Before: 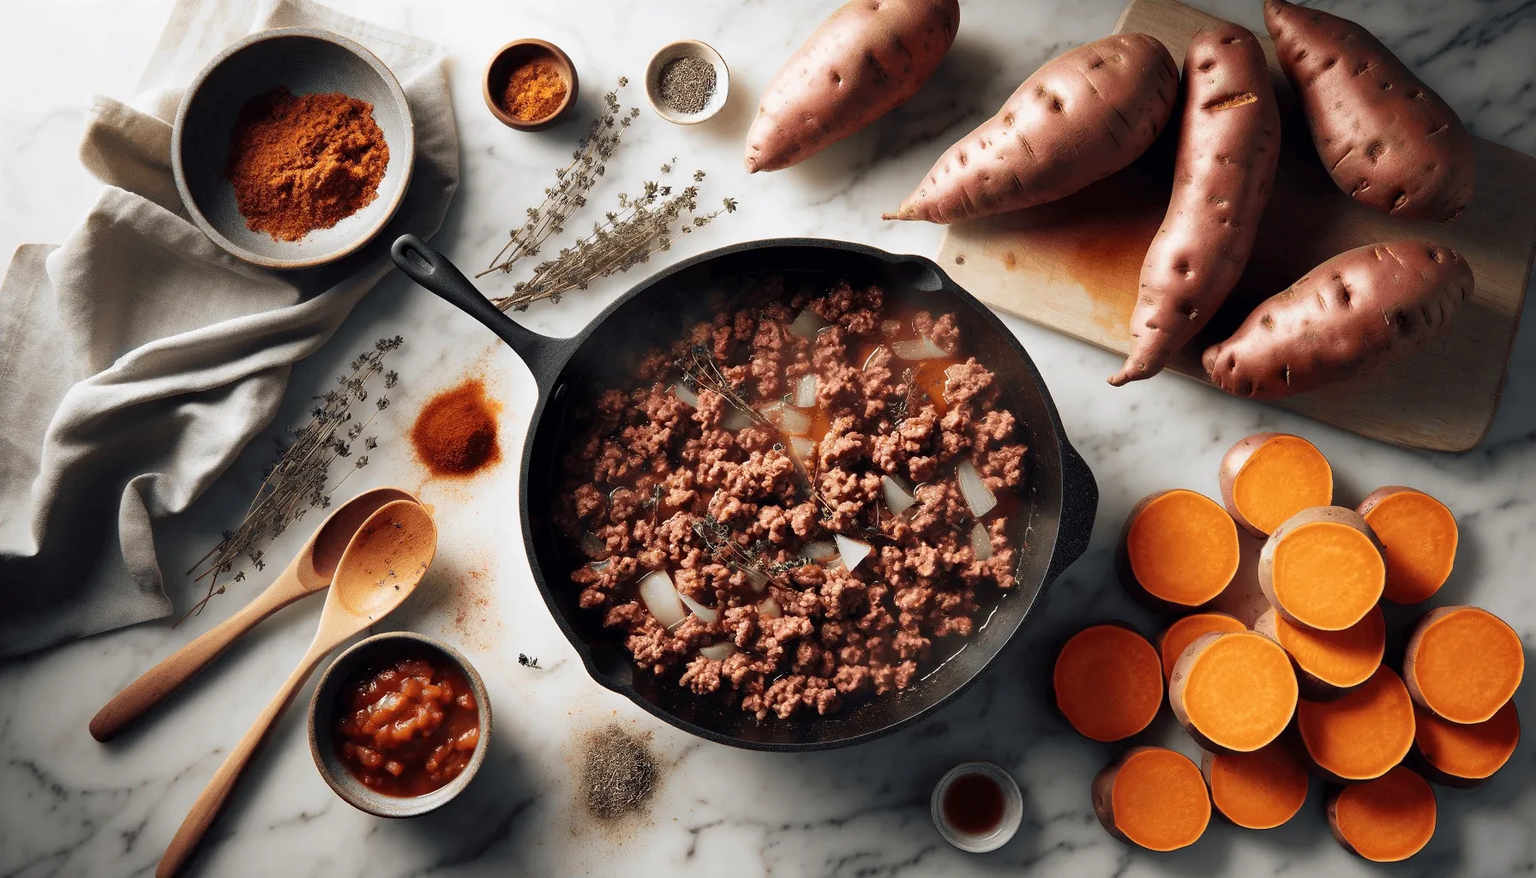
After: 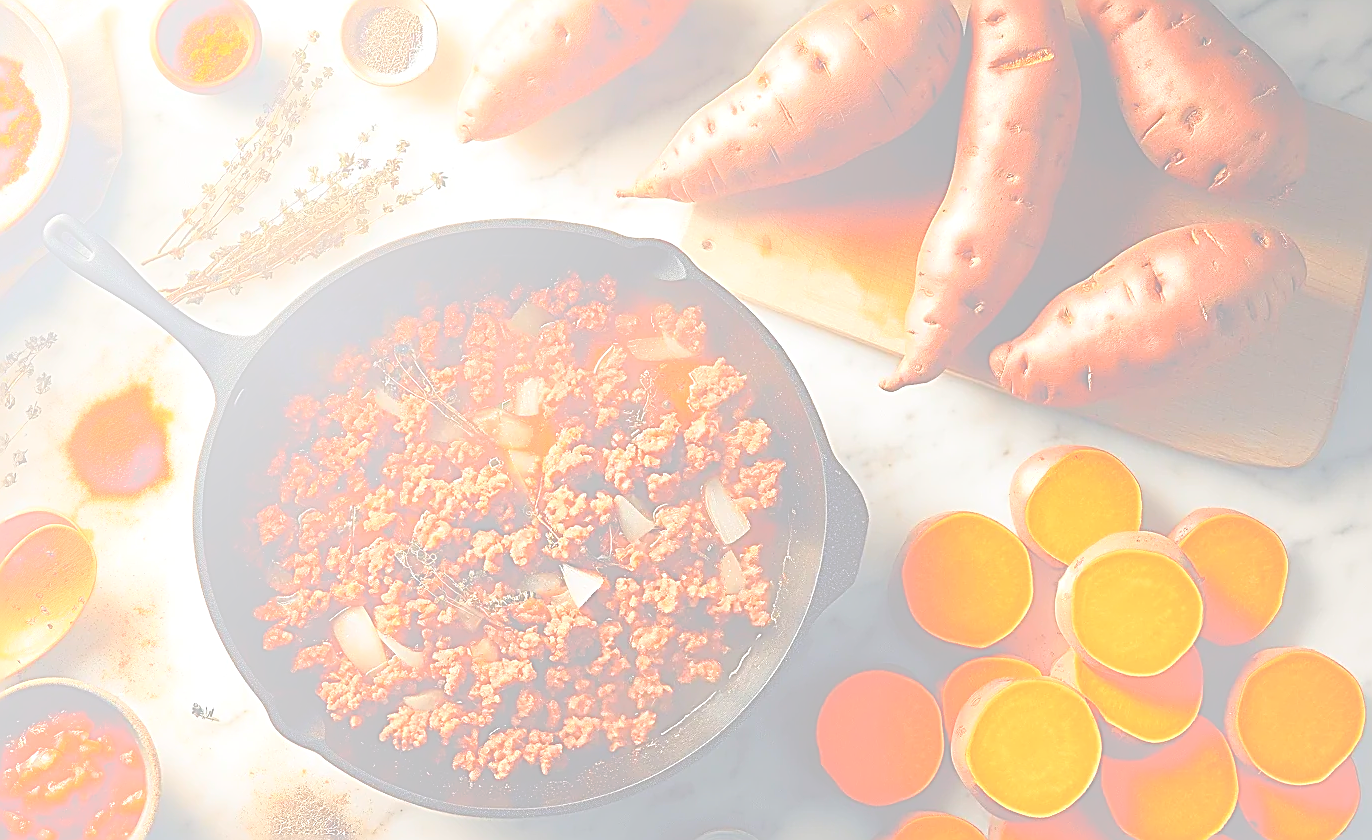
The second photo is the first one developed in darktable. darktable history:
crop: left 23.095%, top 5.827%, bottom 11.854%
tone equalizer: -8 EV -0.417 EV, -7 EV -0.389 EV, -6 EV -0.333 EV, -5 EV -0.222 EV, -3 EV 0.222 EV, -2 EV 0.333 EV, -1 EV 0.389 EV, +0 EV 0.417 EV, edges refinement/feathering 500, mask exposure compensation -1.57 EV, preserve details no
sharpen: amount 2
bloom: size 85%, threshold 5%, strength 85%
